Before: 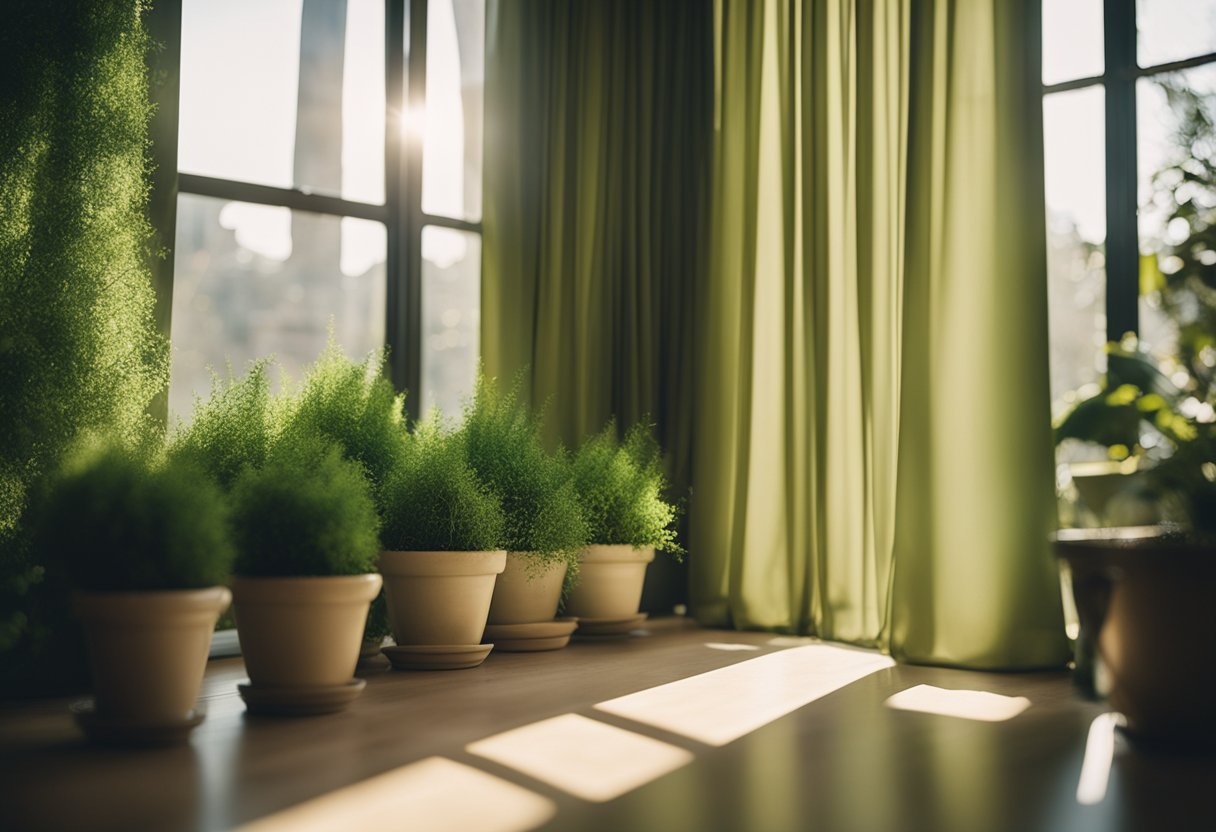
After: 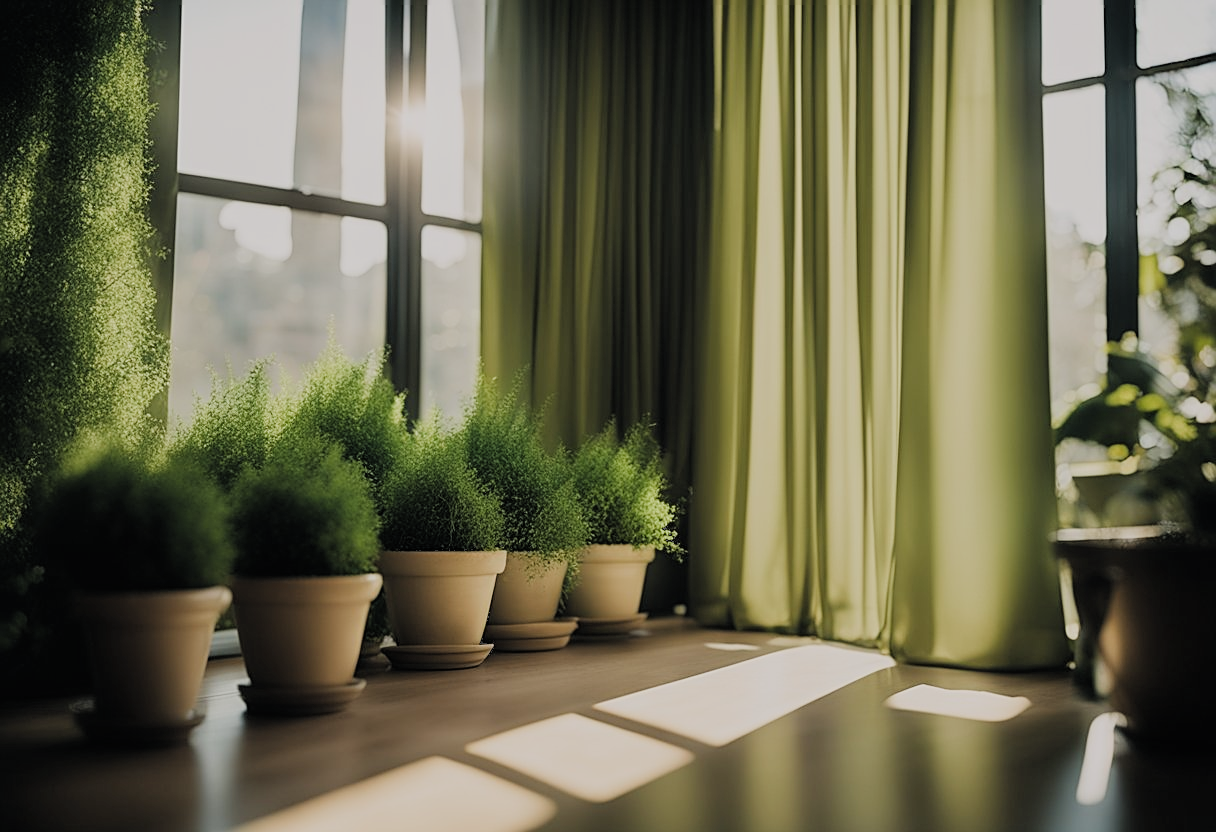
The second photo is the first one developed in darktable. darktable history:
sharpen: on, module defaults
filmic rgb: black relative exposure -6.67 EV, white relative exposure 4.56 EV, hardness 3.25, add noise in highlights 0.001, preserve chrominance luminance Y, color science v3 (2019), use custom middle-gray values true, contrast in highlights soft
